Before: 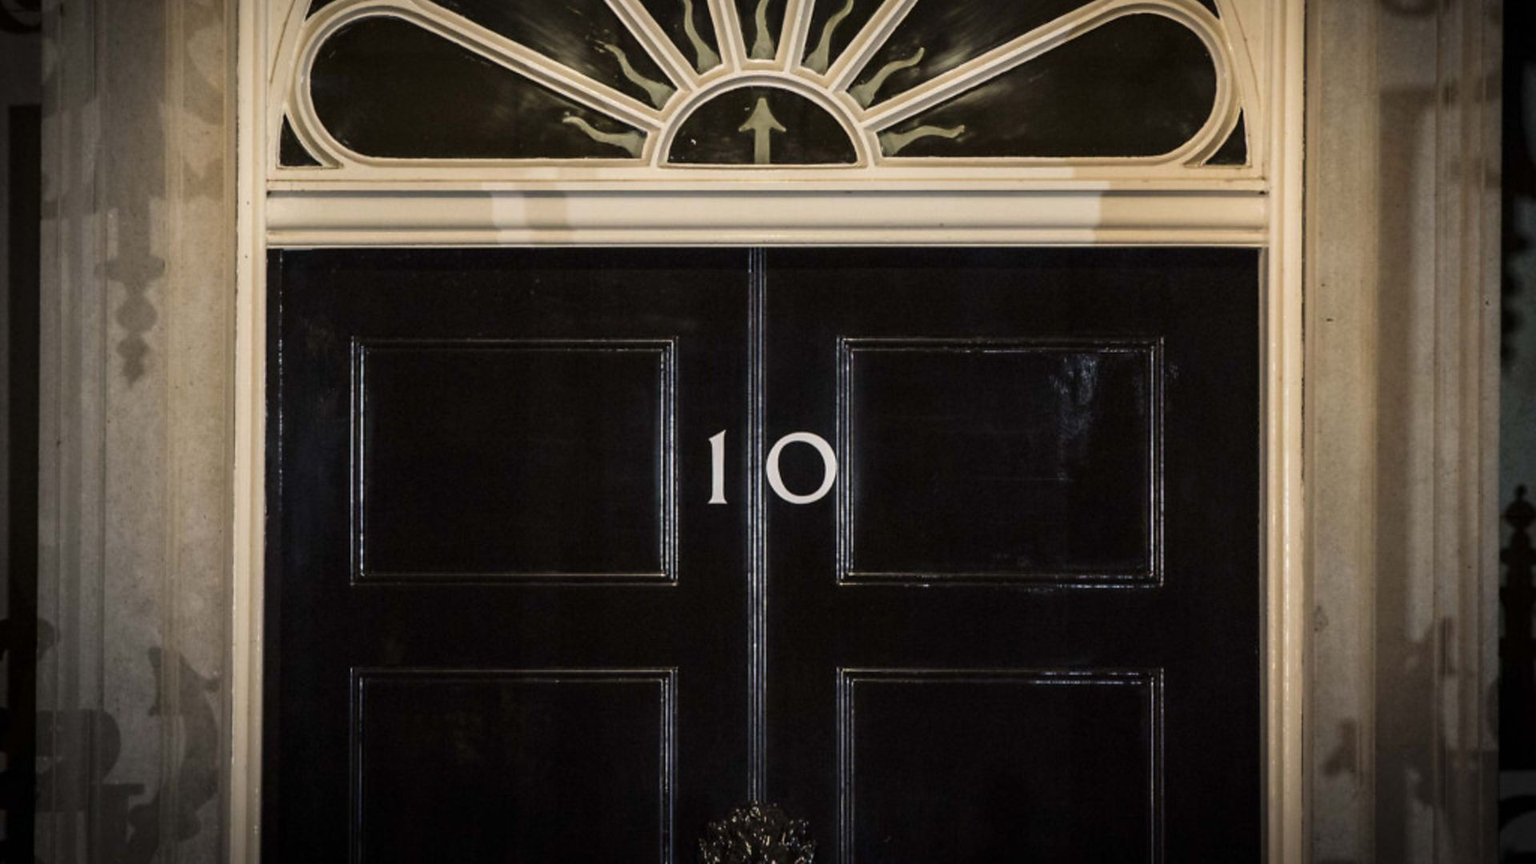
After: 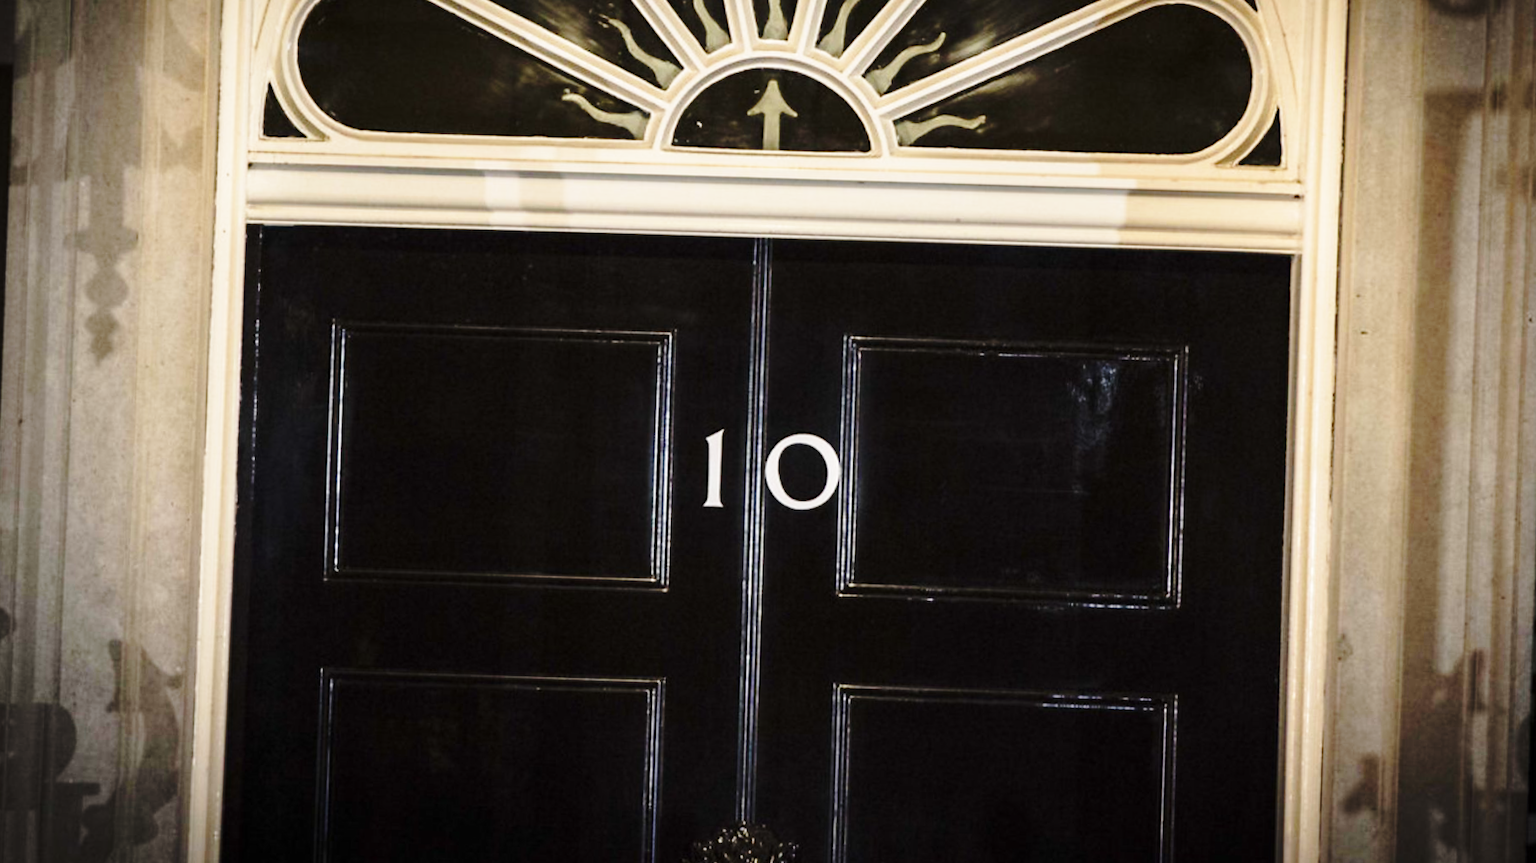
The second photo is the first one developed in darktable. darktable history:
crop and rotate: angle -1.75°
base curve: curves: ch0 [(0, 0) (0.032, 0.037) (0.105, 0.228) (0.435, 0.76) (0.856, 0.983) (1, 1)], preserve colors none
